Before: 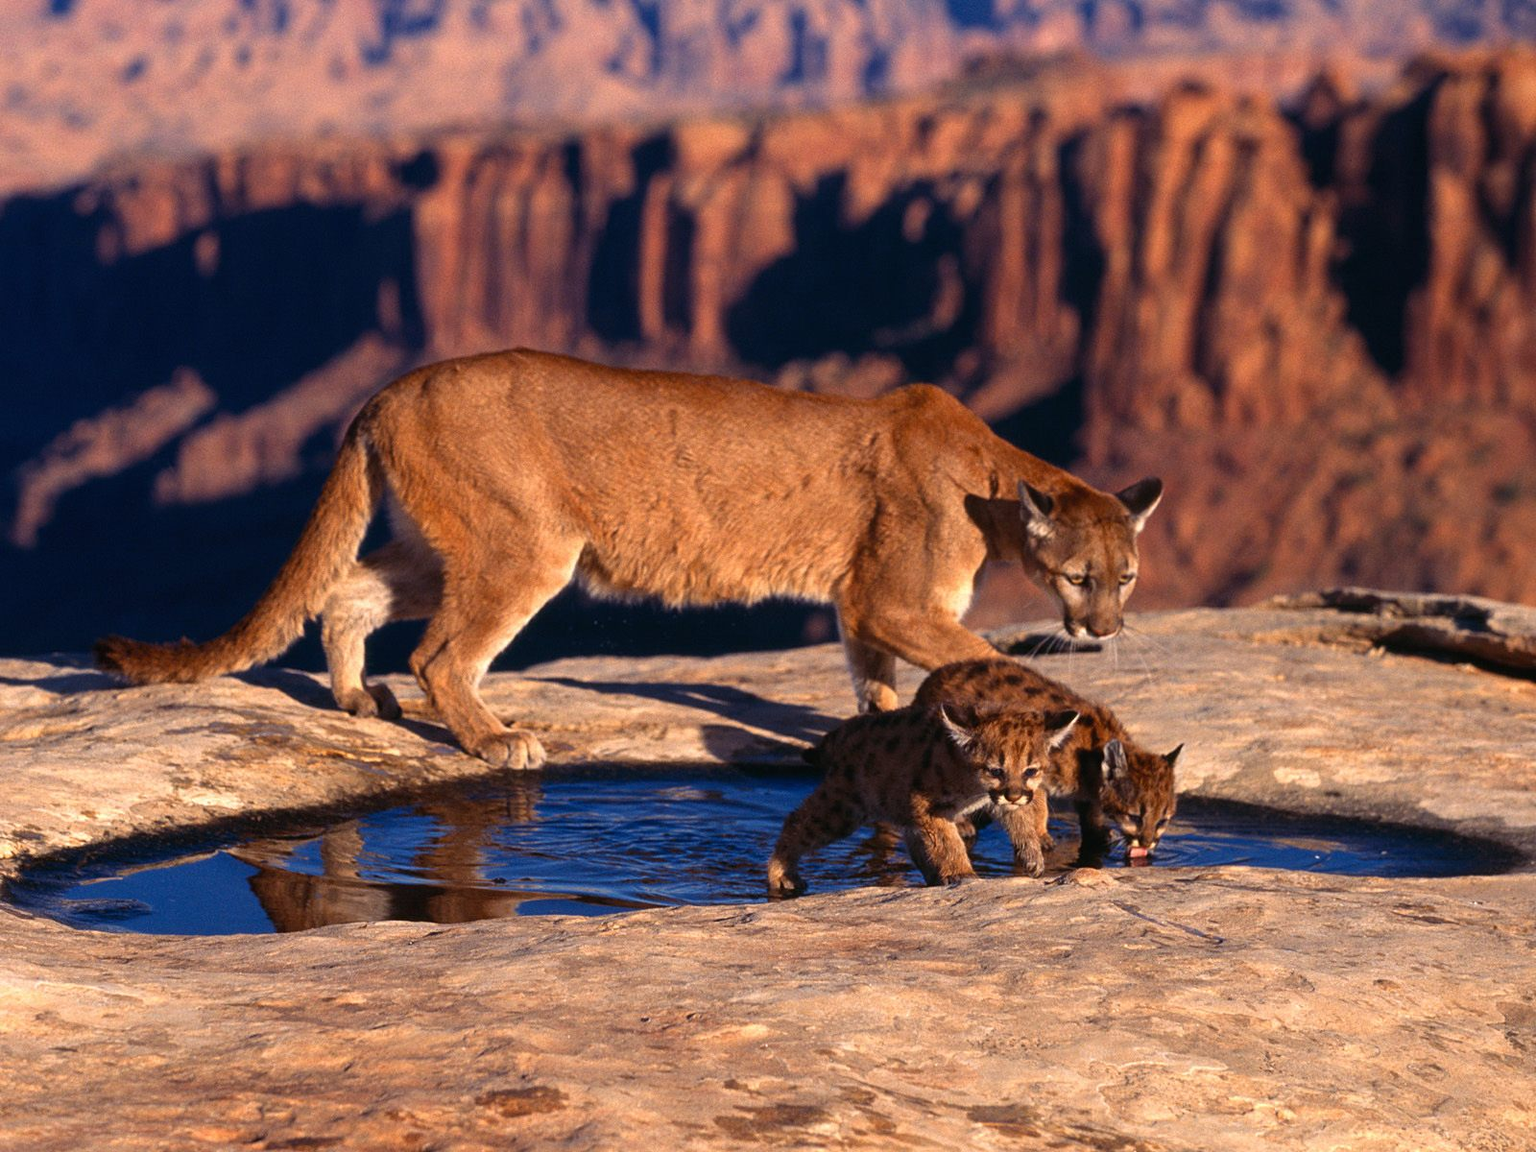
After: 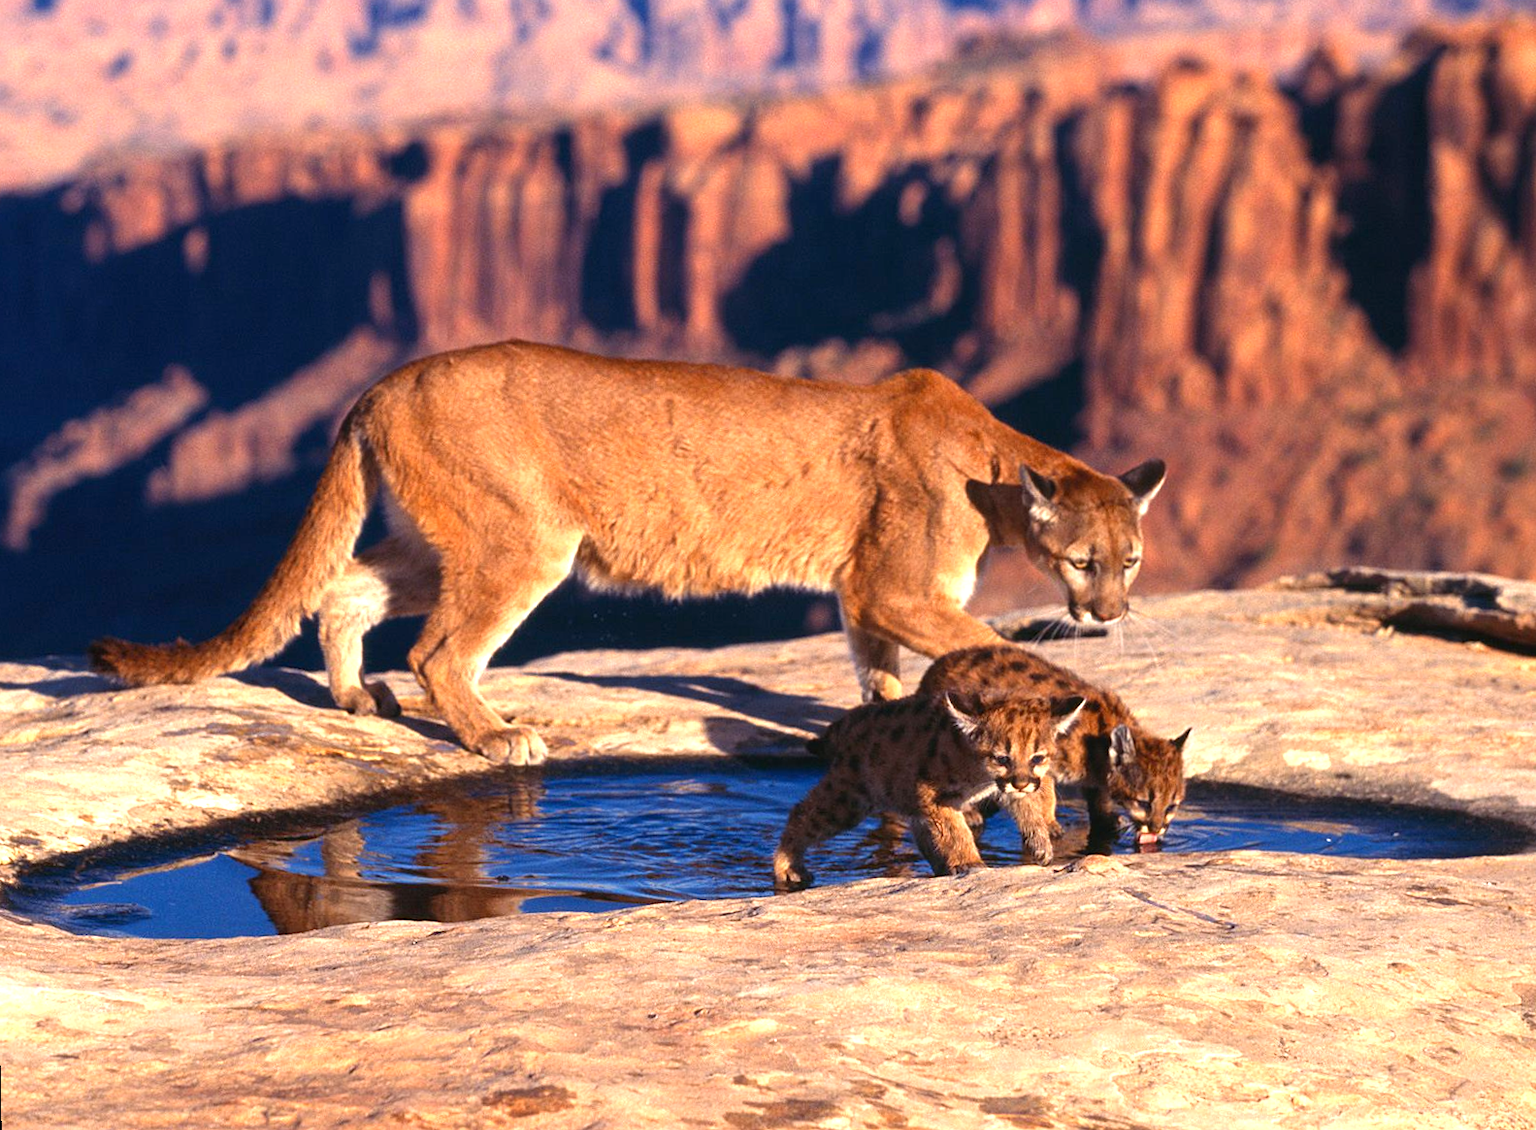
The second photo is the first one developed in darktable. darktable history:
rotate and perspective: rotation -1°, crop left 0.011, crop right 0.989, crop top 0.025, crop bottom 0.975
exposure: black level correction 0, exposure 0.9 EV, compensate exposure bias true, compensate highlight preservation false
